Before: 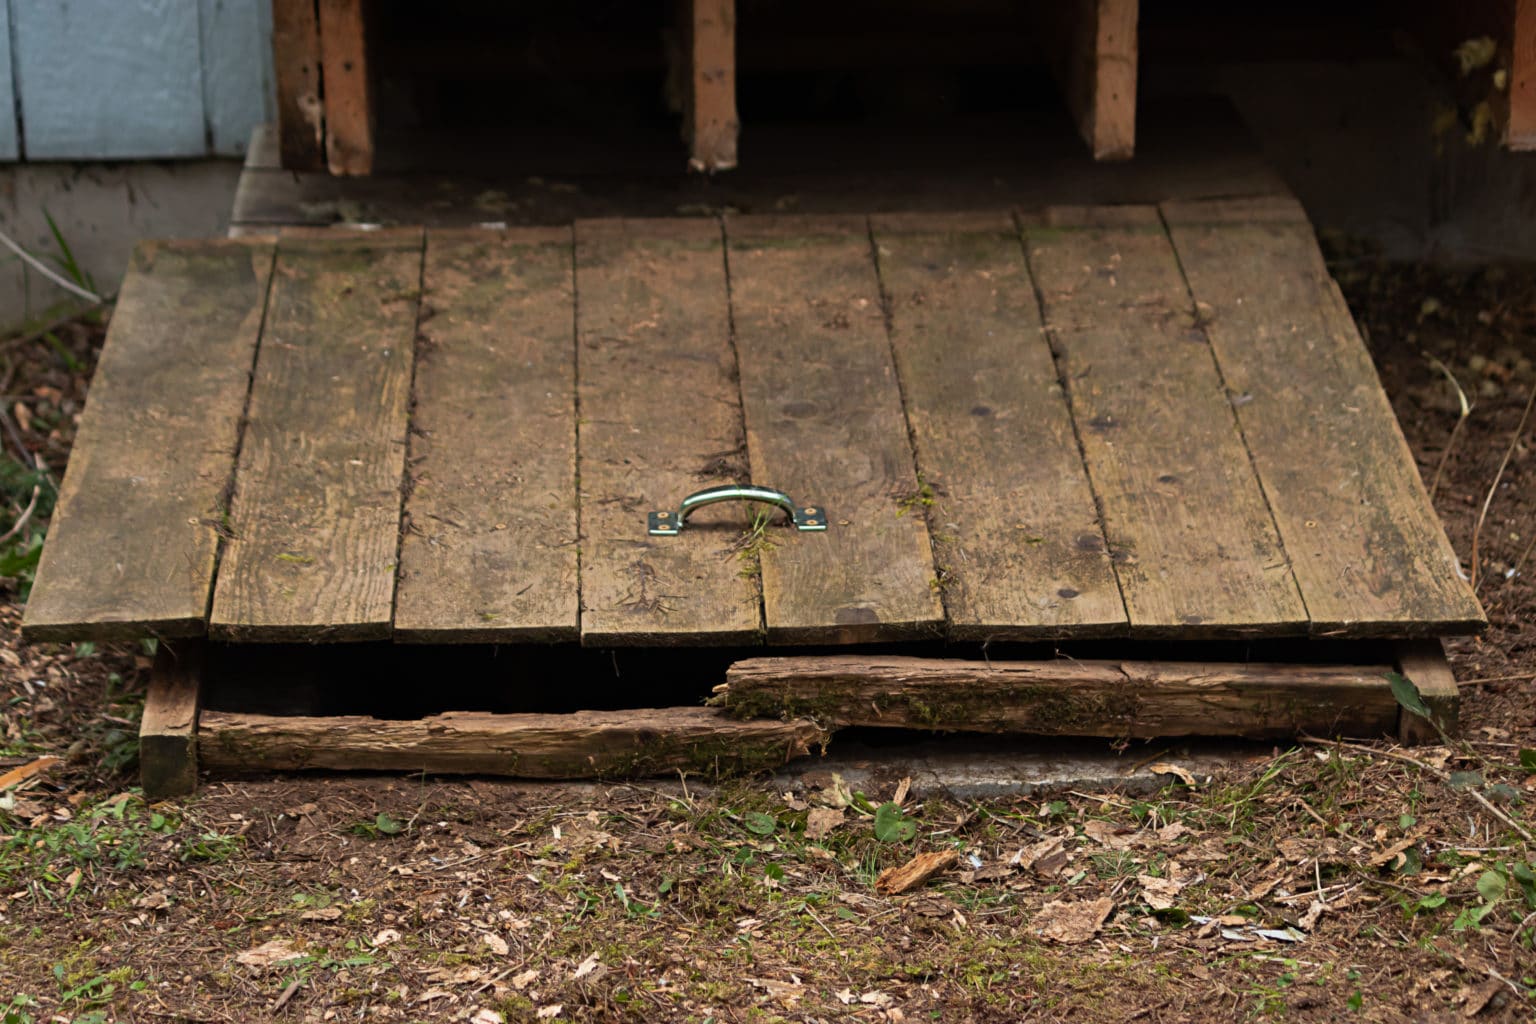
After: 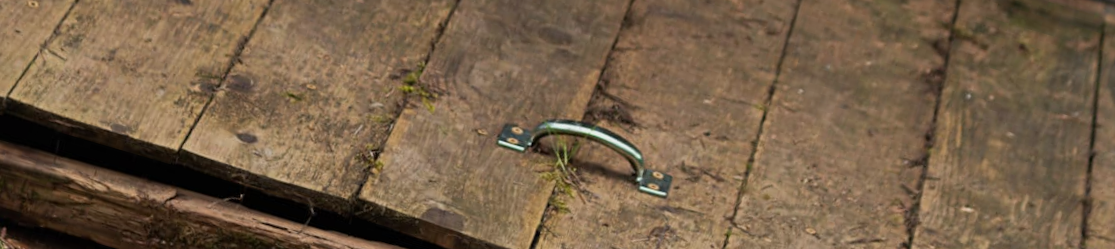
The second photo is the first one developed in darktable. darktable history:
crop and rotate: angle 16.12°, top 30.835%, bottom 35.653%
exposure: exposure -0.242 EV, compensate highlight preservation false
